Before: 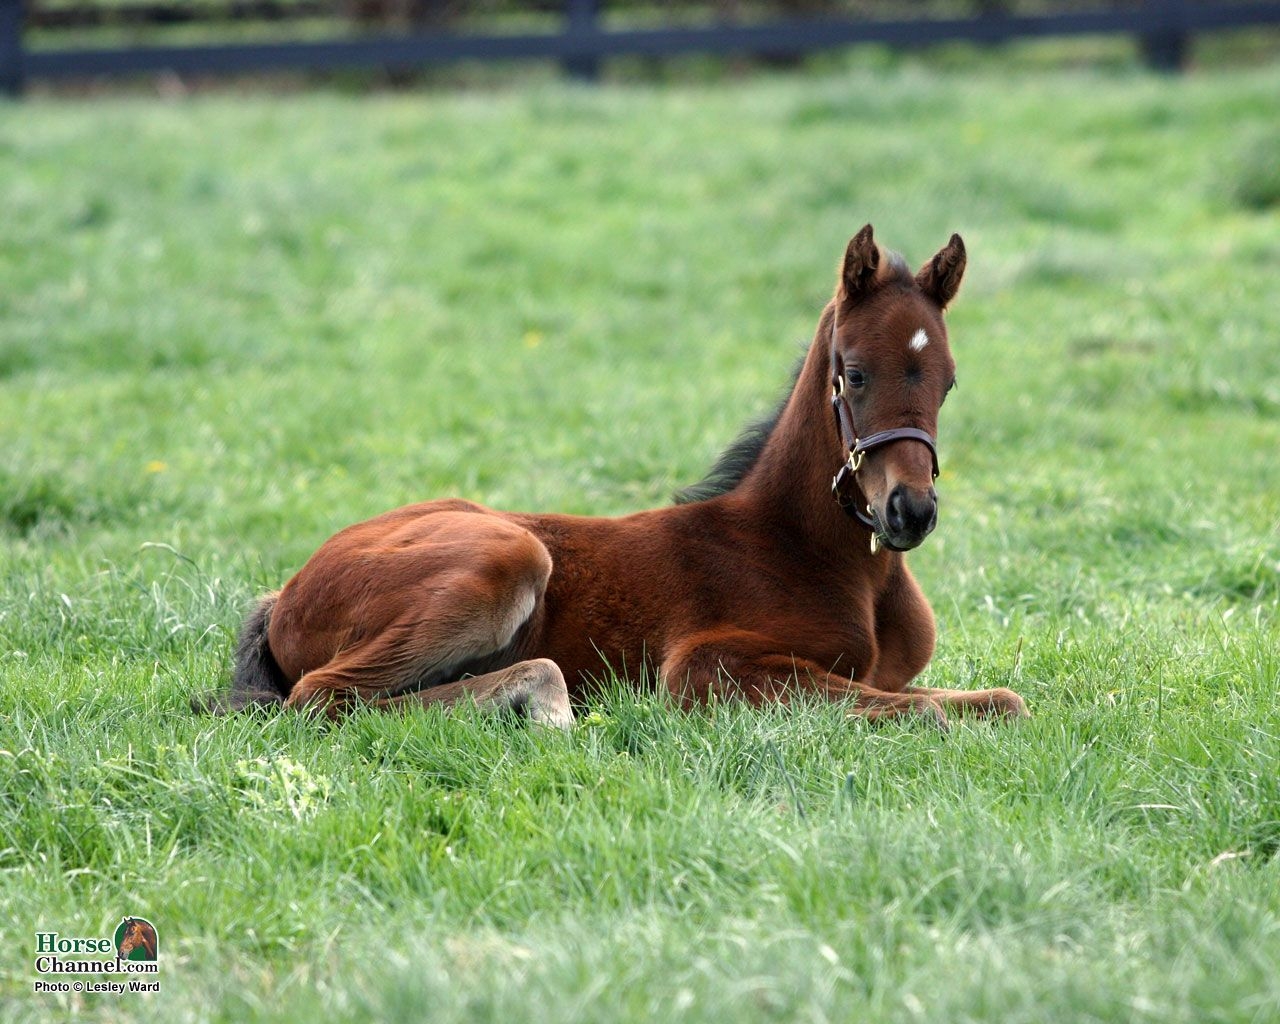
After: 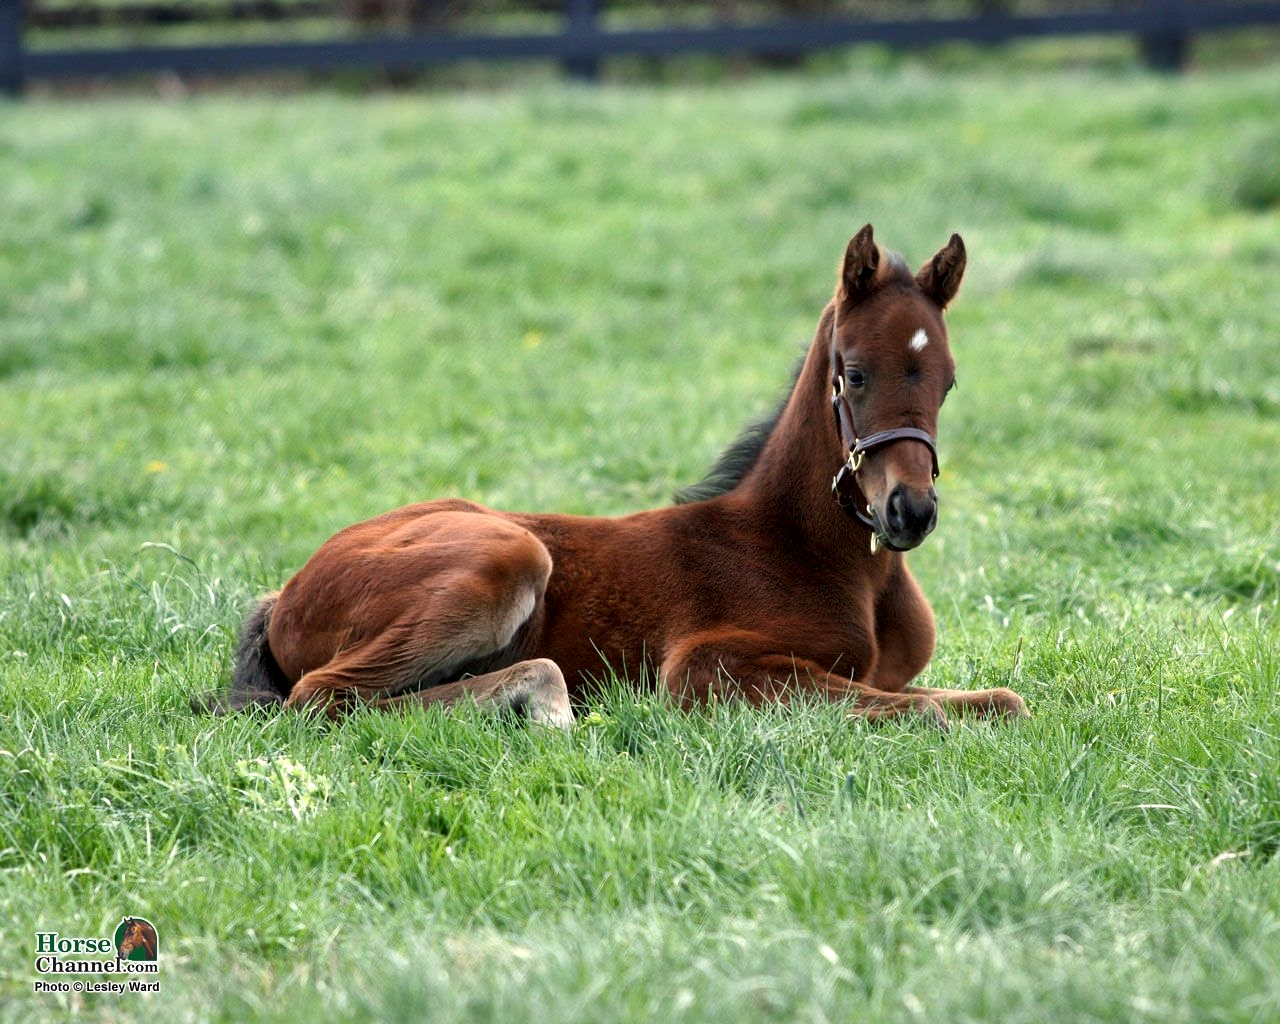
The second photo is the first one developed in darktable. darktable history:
local contrast: mode bilateral grid, contrast 26, coarseness 50, detail 122%, midtone range 0.2
shadows and highlights: shadows 36.57, highlights -27, soften with gaussian
